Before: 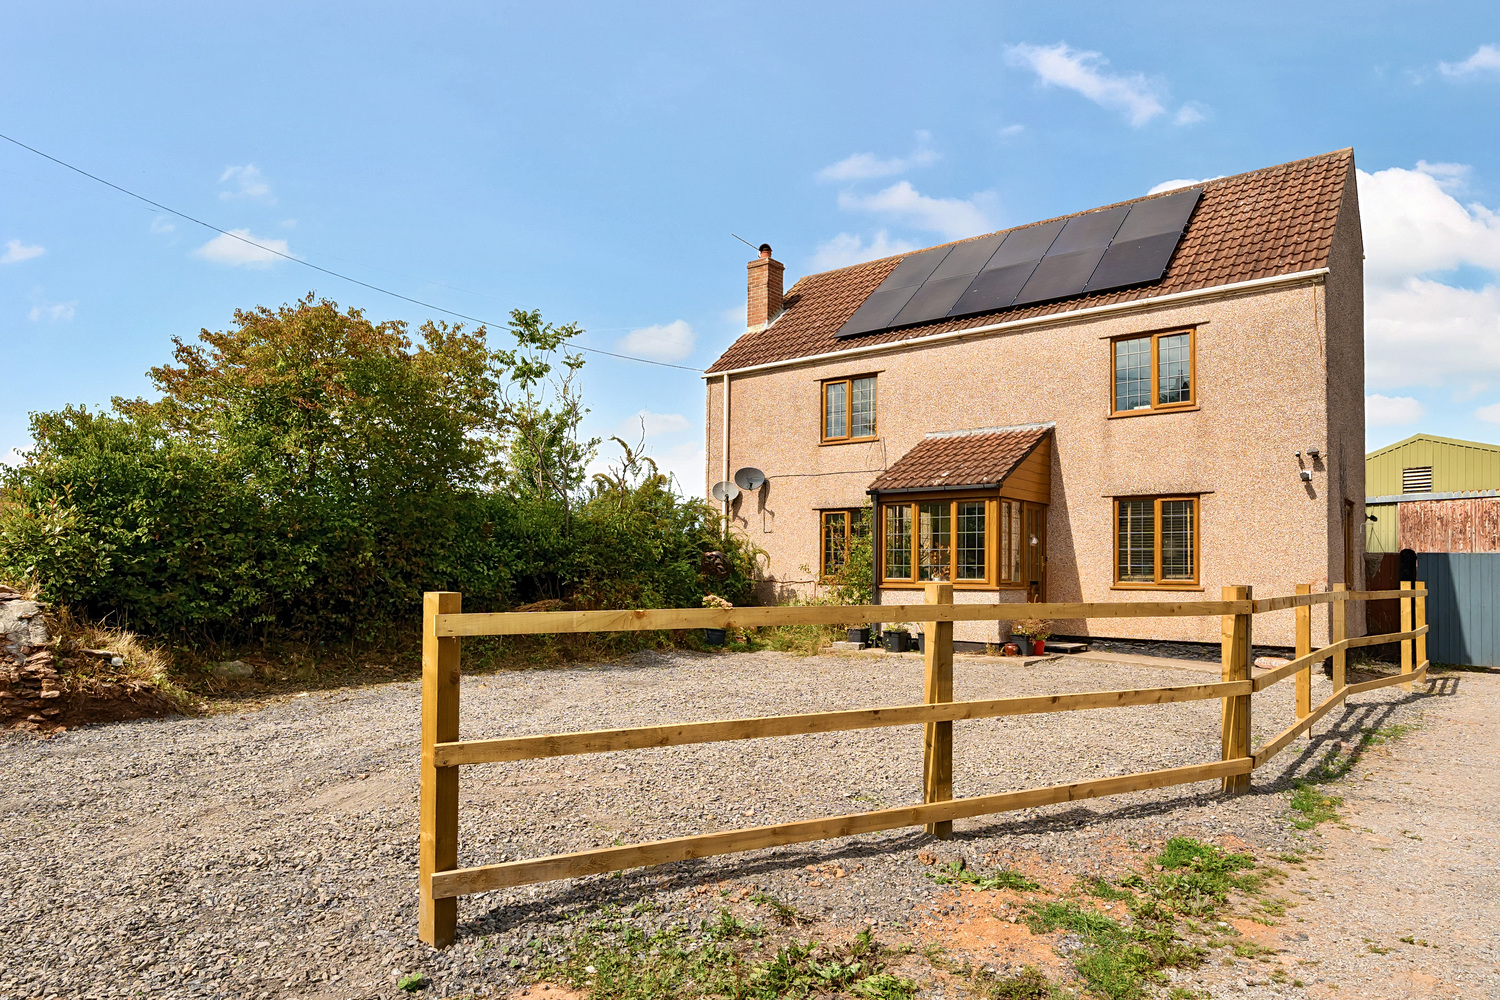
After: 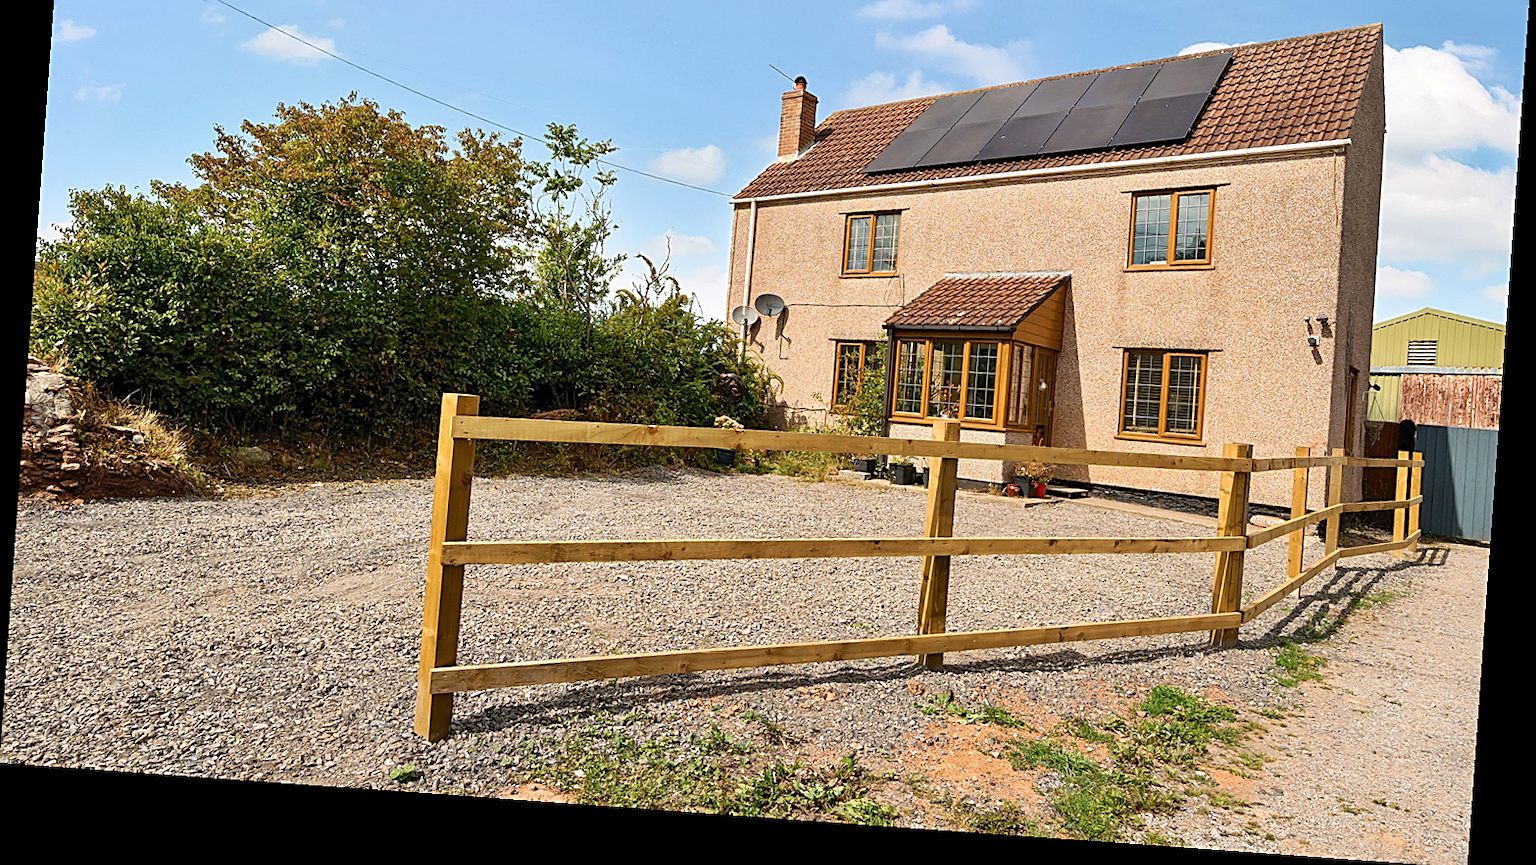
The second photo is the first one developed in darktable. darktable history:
sharpen: on, module defaults
crop and rotate: top 19.998%
rotate and perspective: rotation 4.1°, automatic cropping off
